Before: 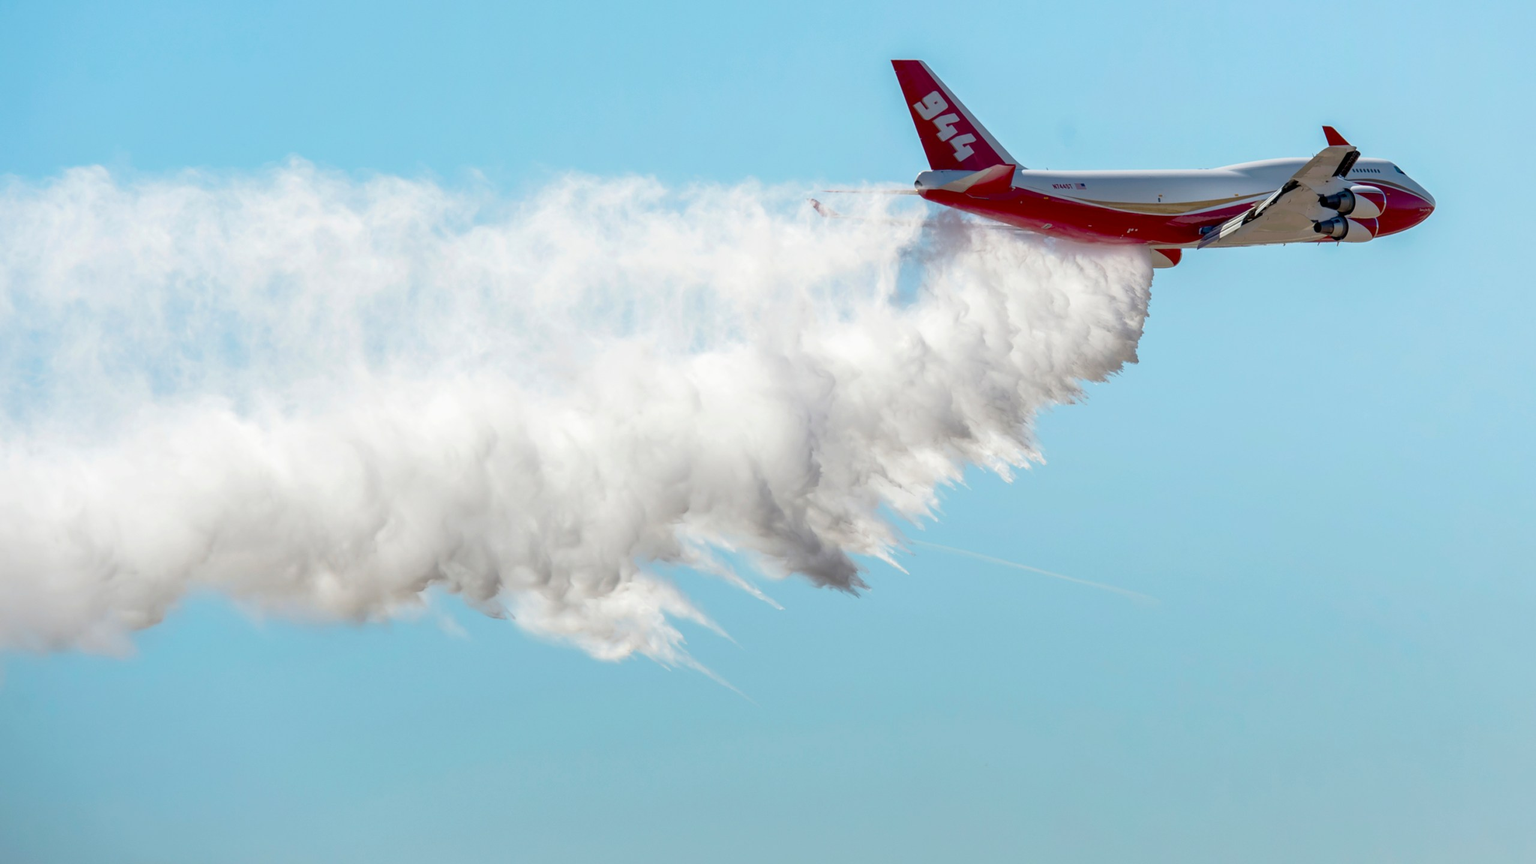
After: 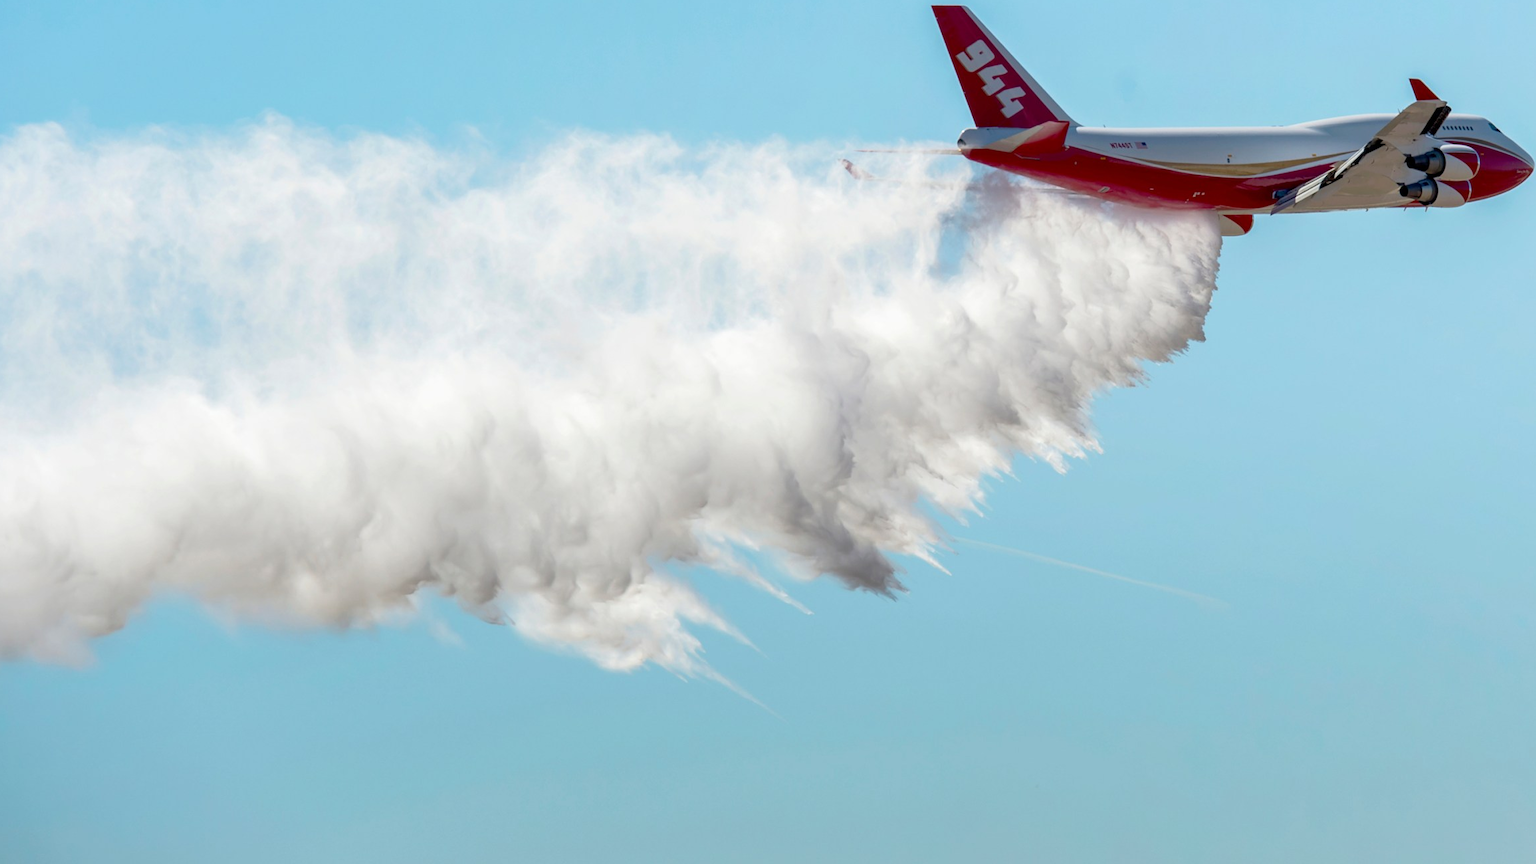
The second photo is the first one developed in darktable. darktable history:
crop: left 3.305%, top 6.436%, right 6.389%, bottom 3.258%
white balance: red 1, blue 1
